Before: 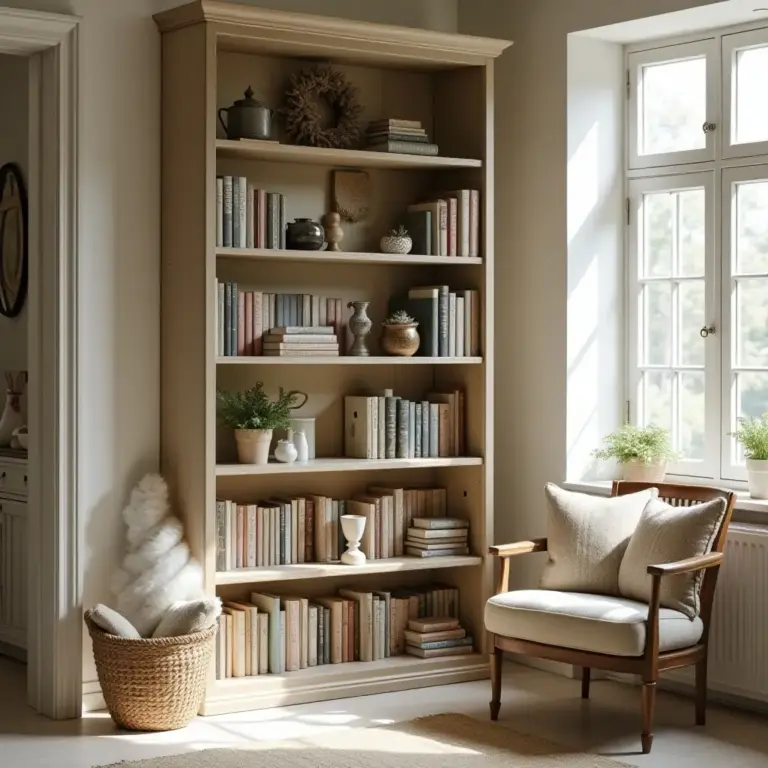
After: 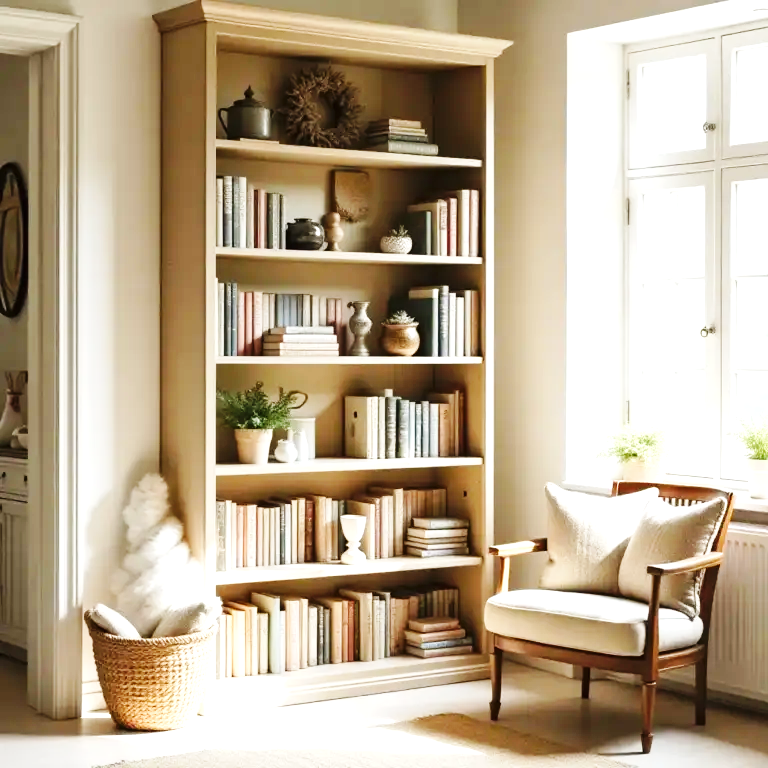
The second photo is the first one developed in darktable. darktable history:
exposure: black level correction 0, exposure 1 EV, compensate exposure bias true, compensate highlight preservation false
base curve: curves: ch0 [(0, 0) (0.032, 0.025) (0.121, 0.166) (0.206, 0.329) (0.605, 0.79) (1, 1)], preserve colors none
